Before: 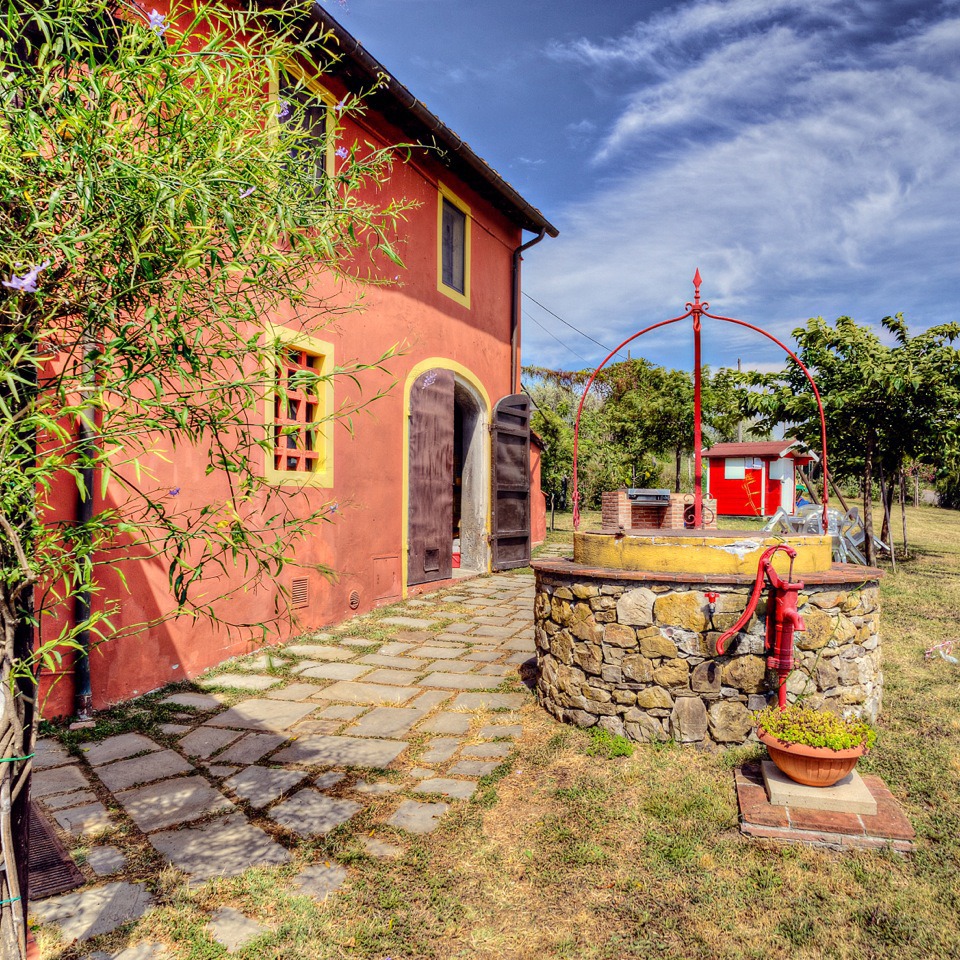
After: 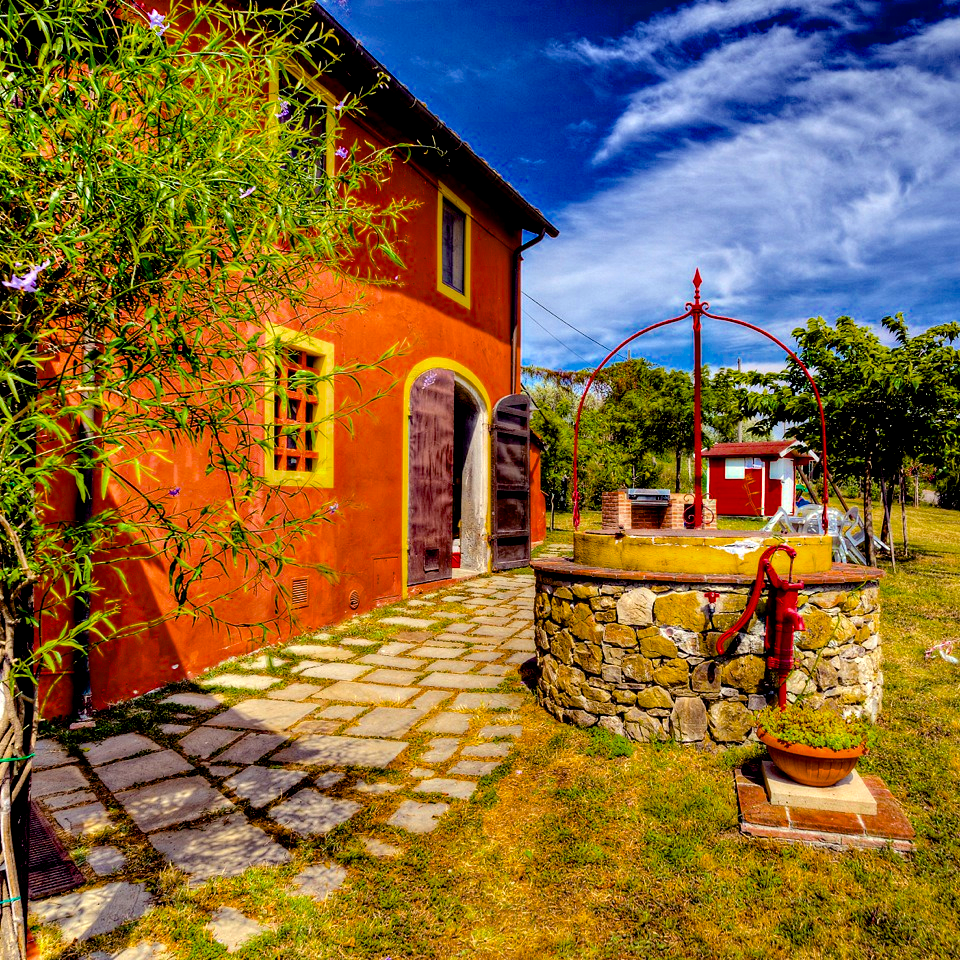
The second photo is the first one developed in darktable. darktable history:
color balance rgb: linear chroma grading › global chroma 15.041%, perceptual saturation grading › global saturation 30.783%, global vibrance 9.592%, contrast 14.838%, saturation formula JzAzBz (2021)
exposure: black level correction 0.016, exposure -0.006 EV, compensate highlight preservation false
